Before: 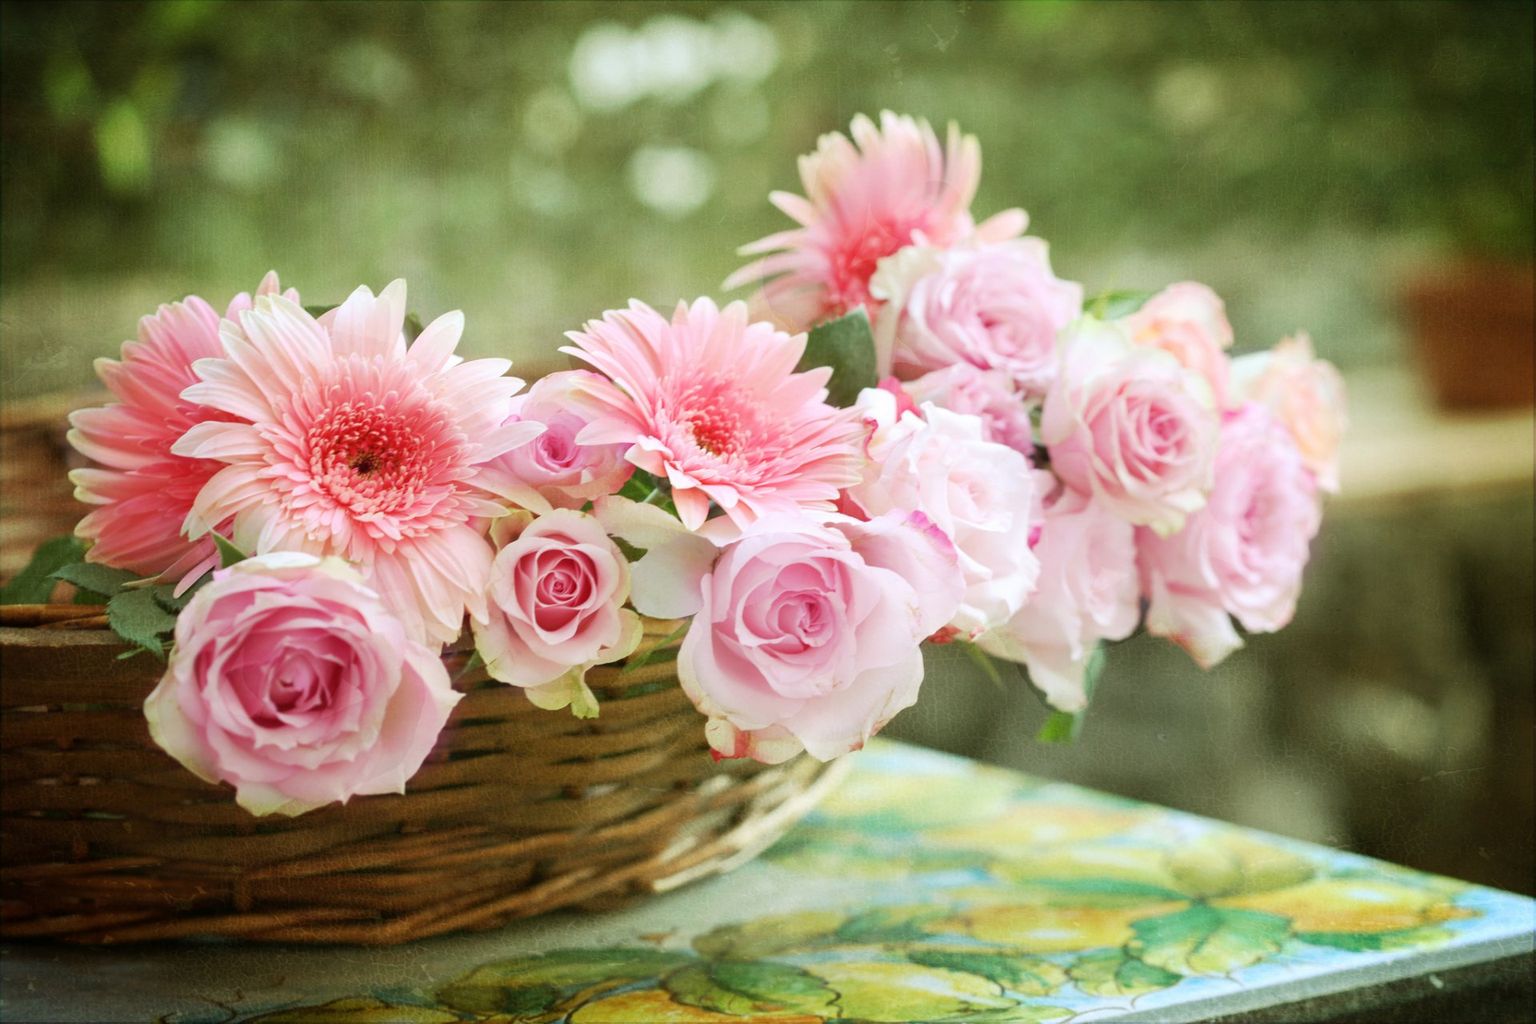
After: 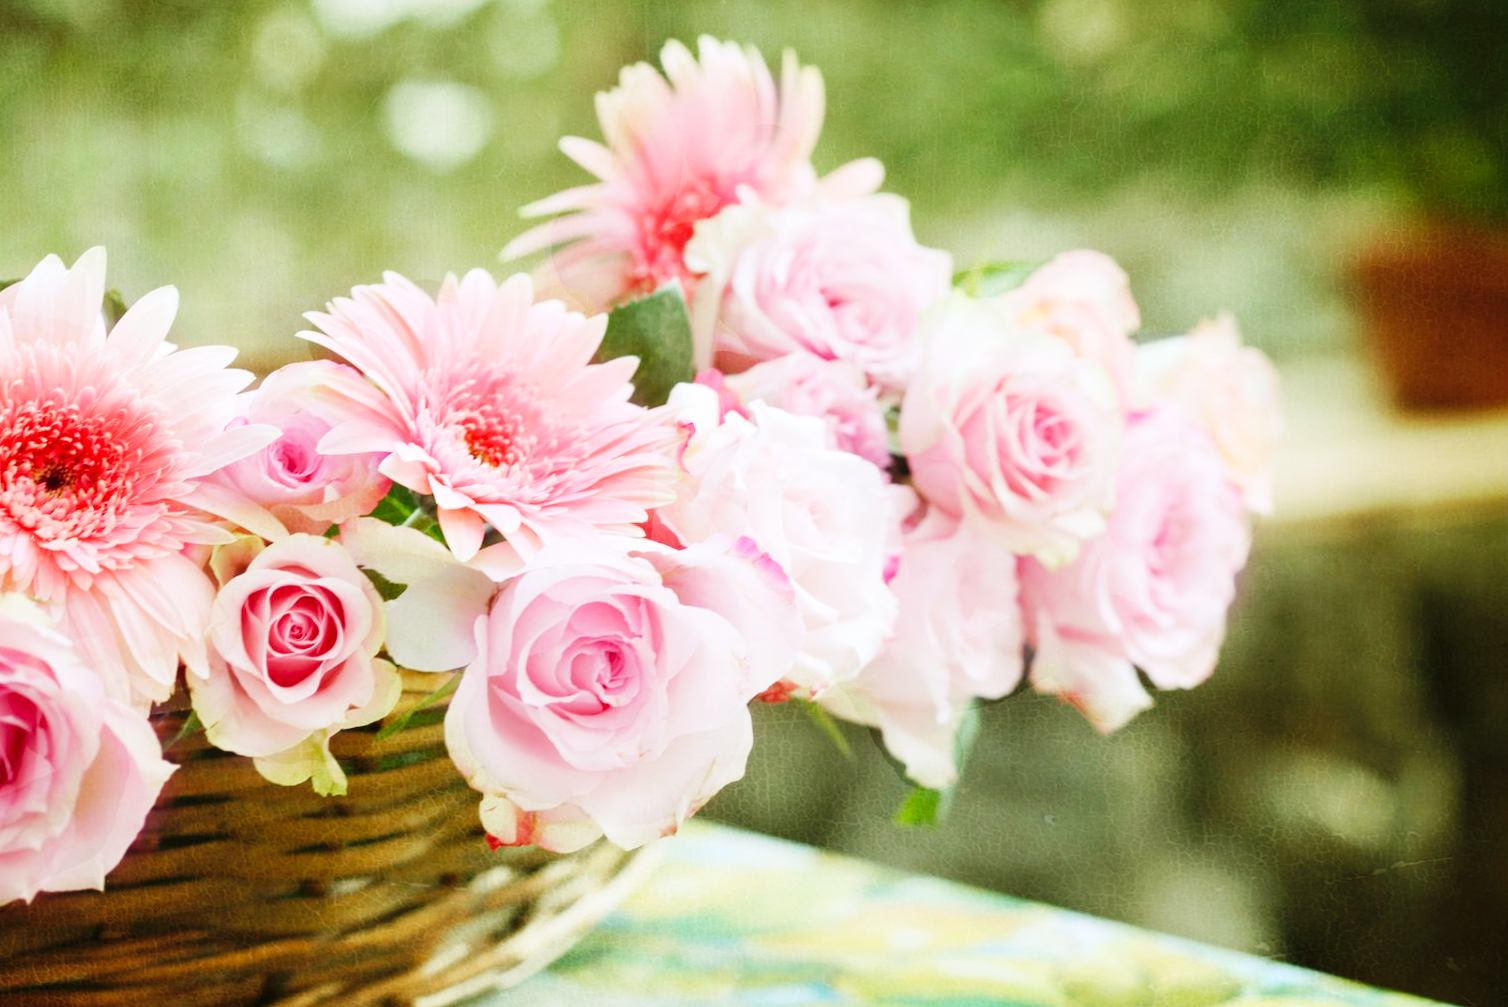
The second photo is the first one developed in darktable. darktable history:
crop and rotate: left 20.956%, top 7.993%, right 0.454%, bottom 13.288%
base curve: curves: ch0 [(0, 0) (0.032, 0.025) (0.121, 0.166) (0.206, 0.329) (0.605, 0.79) (1, 1)], preserve colors none
